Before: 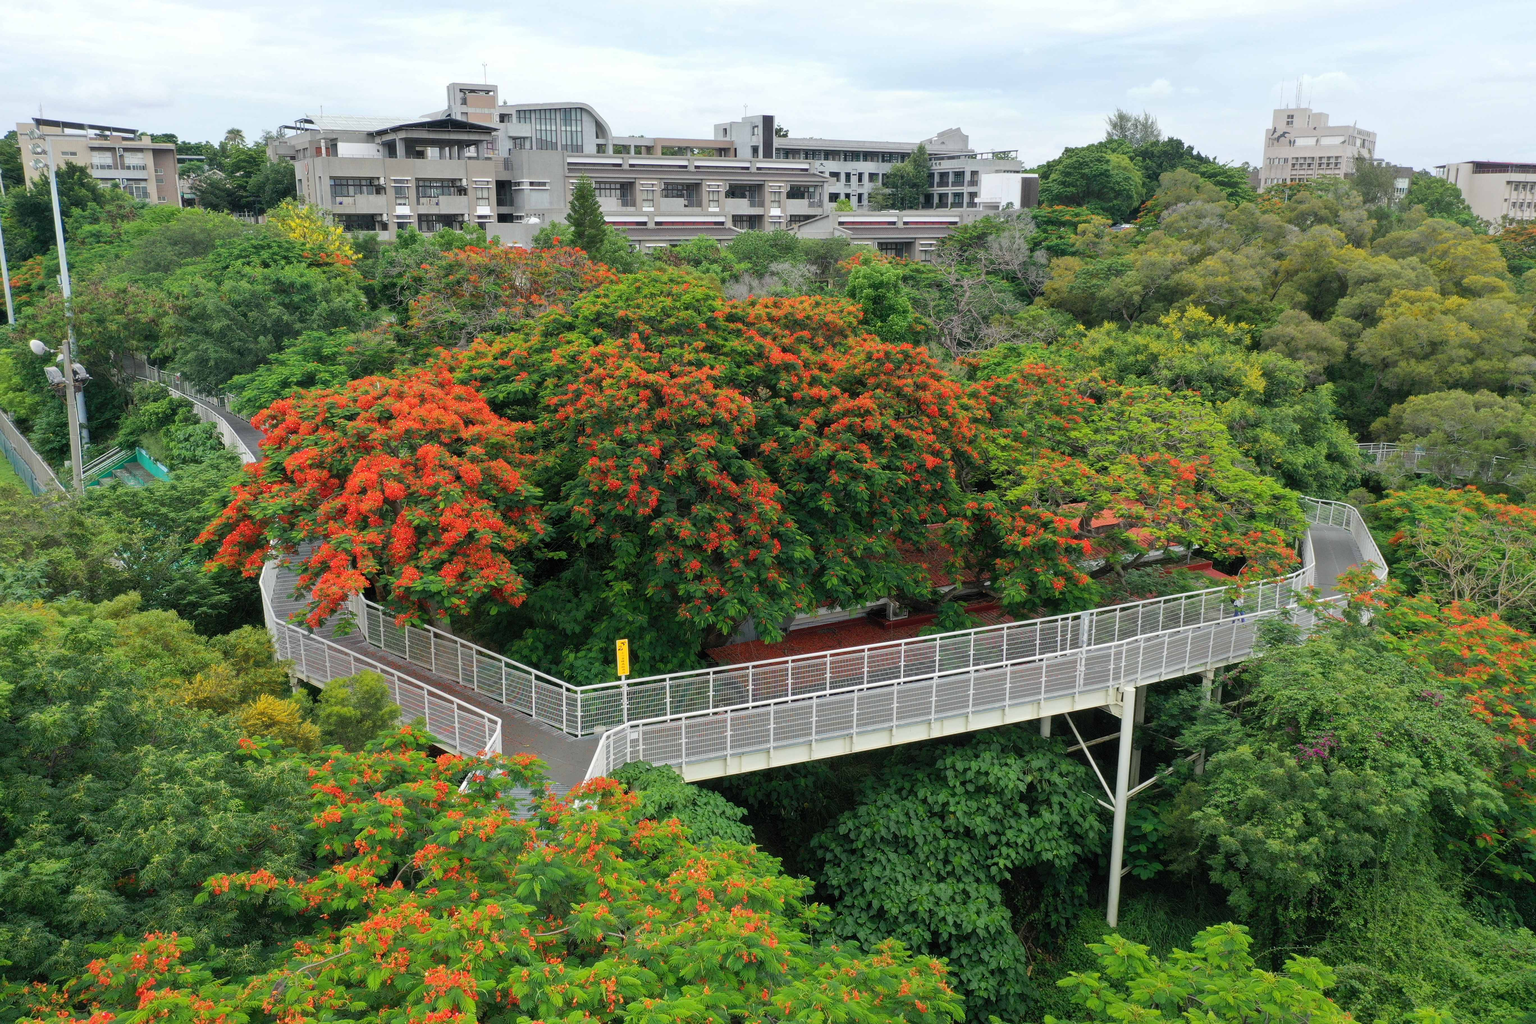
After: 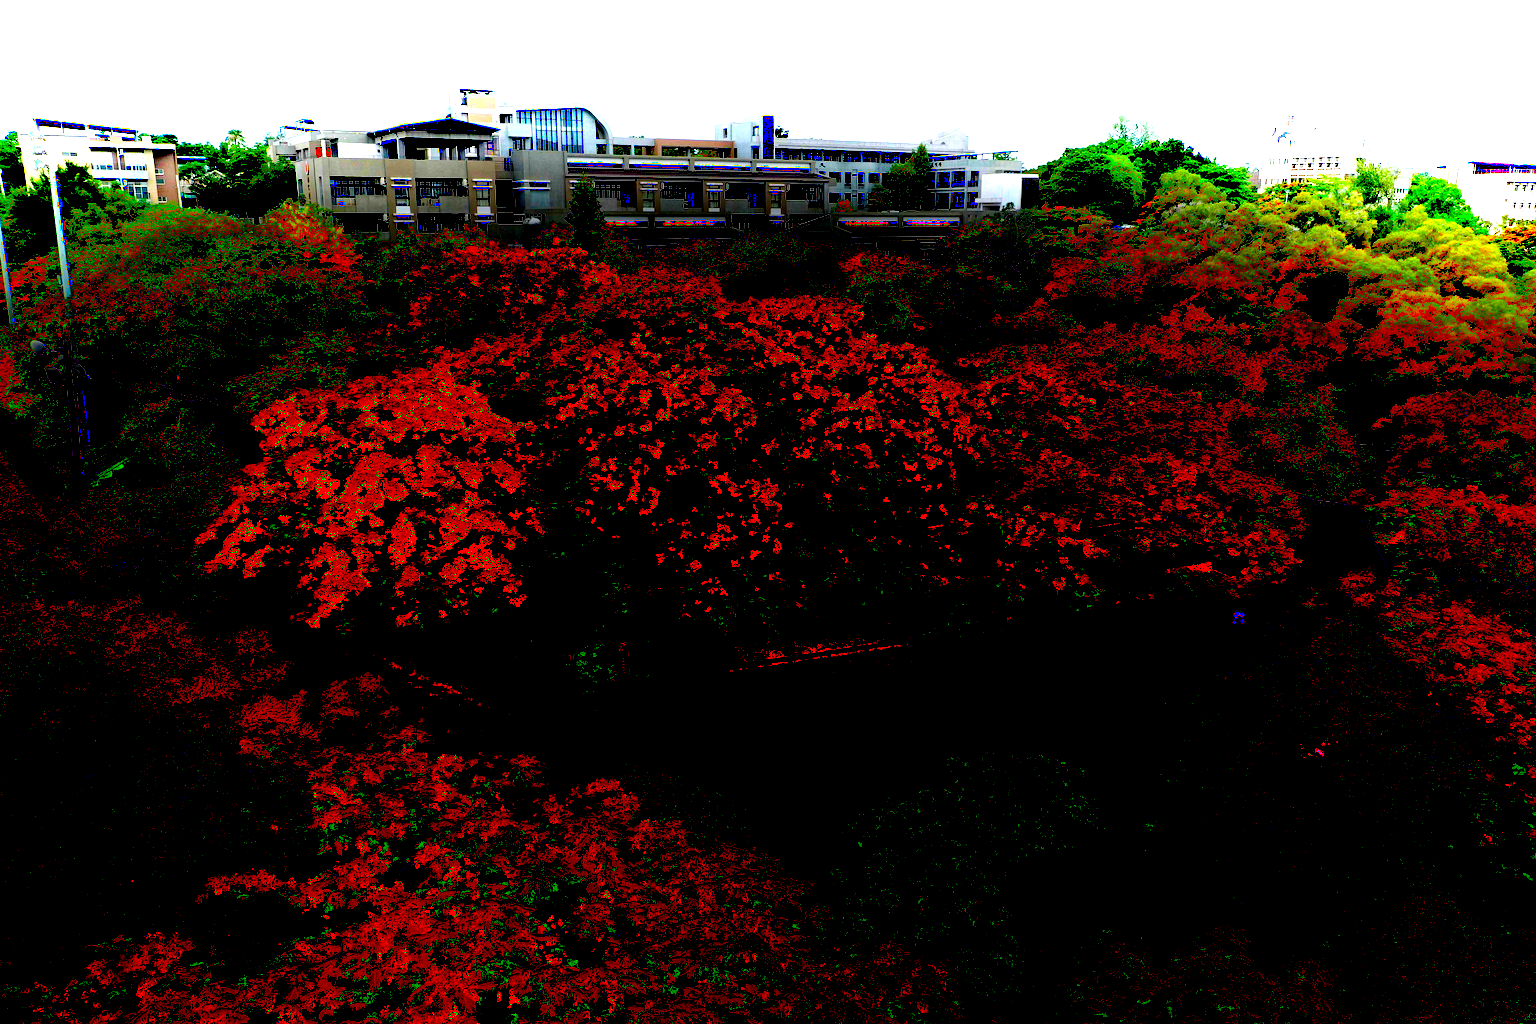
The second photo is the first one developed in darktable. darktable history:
exposure: black level correction 0.1, exposure 3 EV, compensate highlight preservation false
local contrast: detail 130%
